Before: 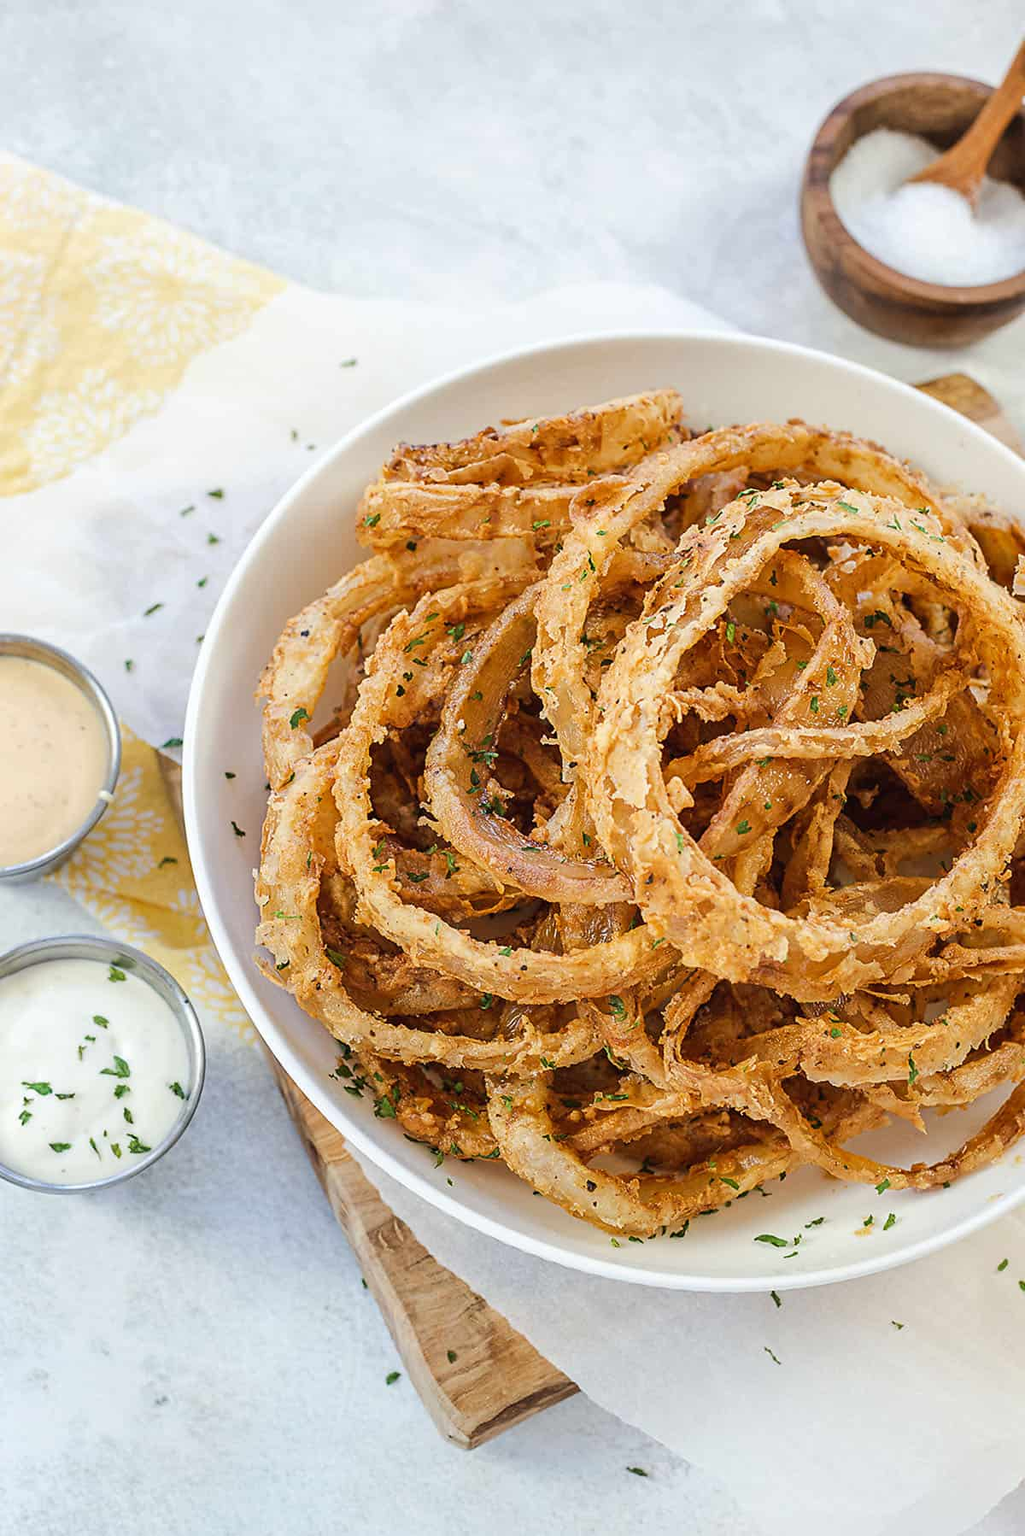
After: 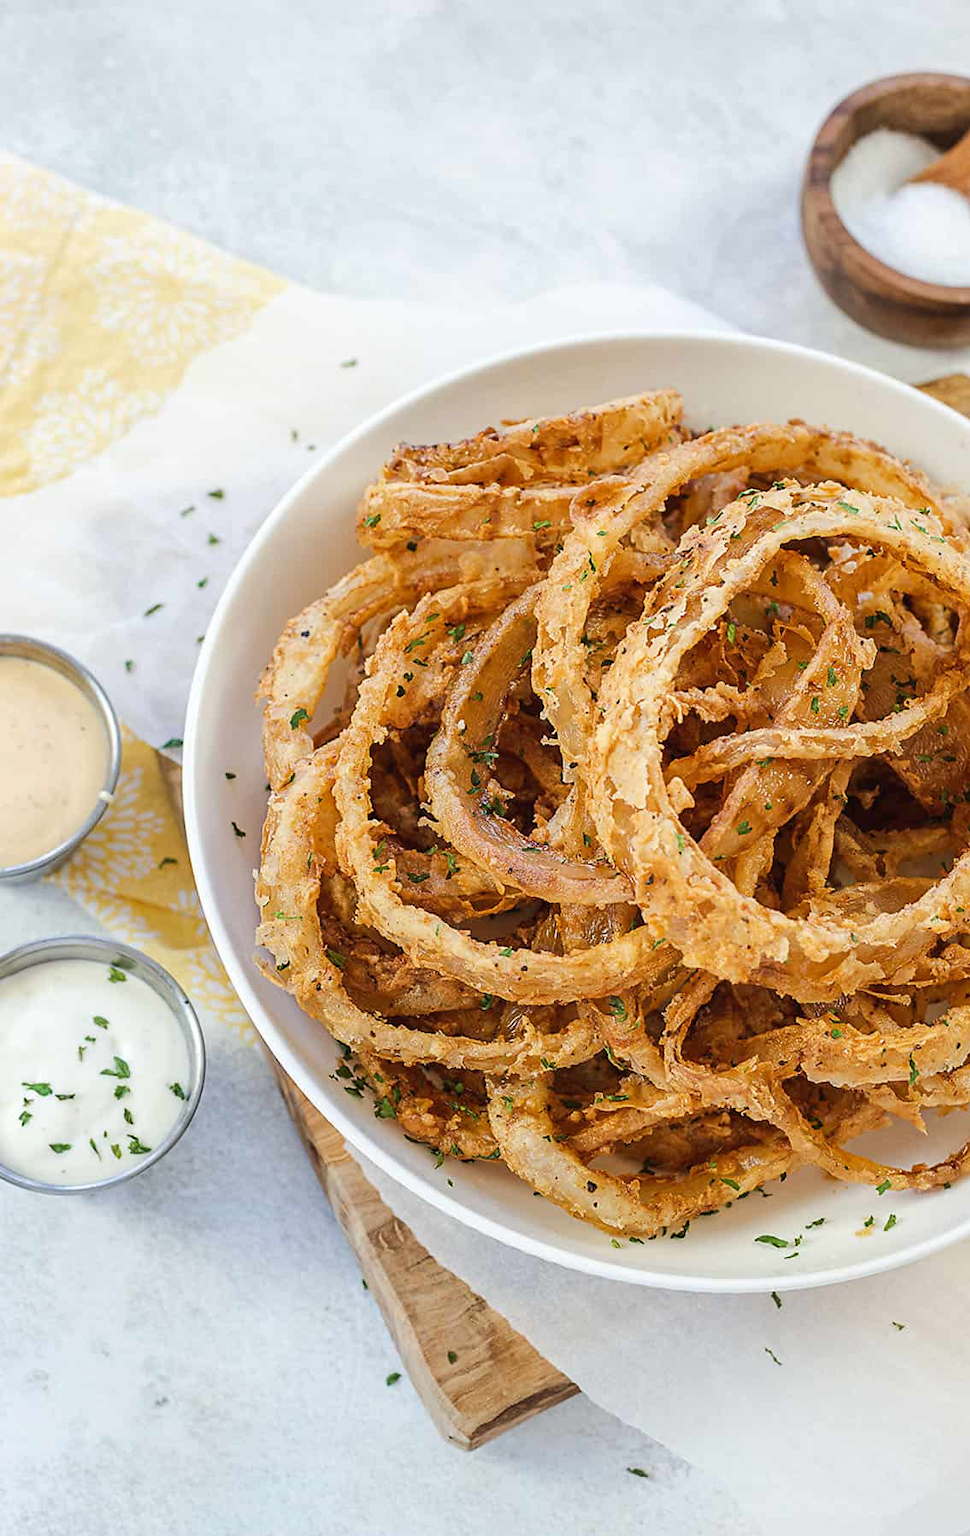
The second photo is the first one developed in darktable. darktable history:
crop and rotate: left 0%, right 5.351%
